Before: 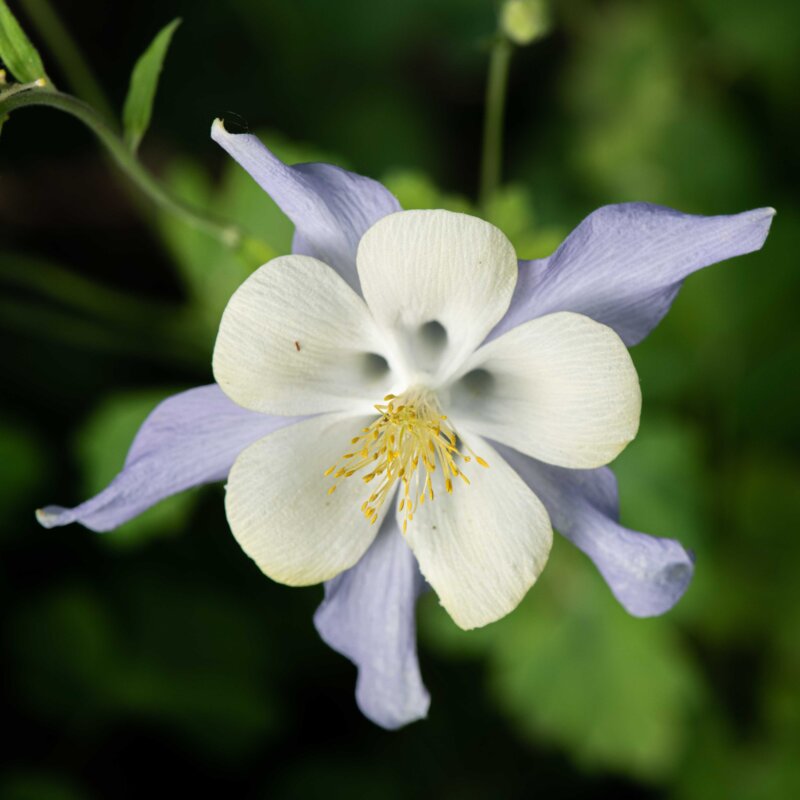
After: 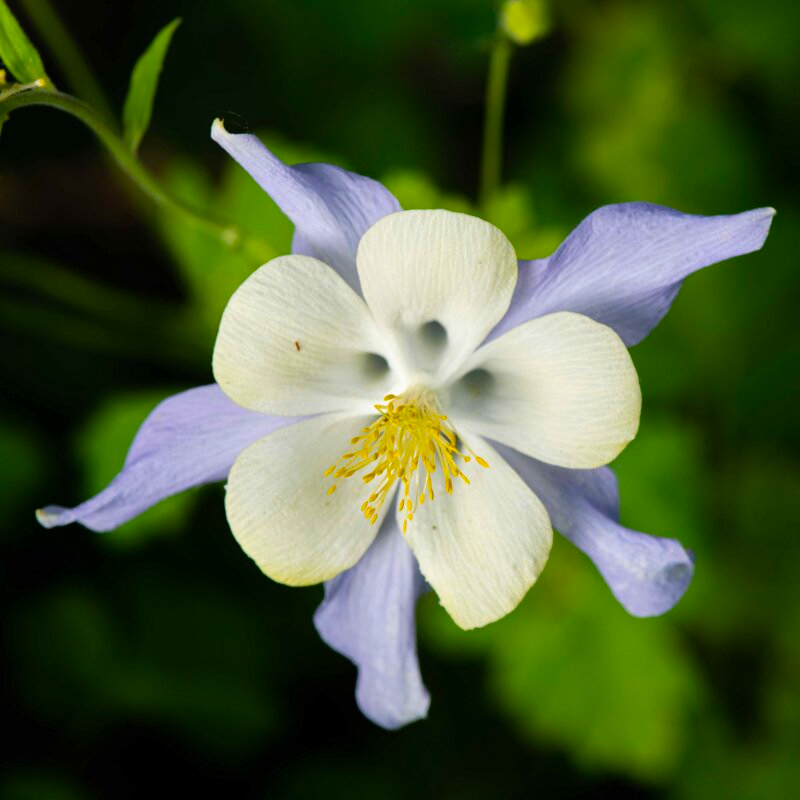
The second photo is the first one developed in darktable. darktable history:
color balance rgb: linear chroma grading › global chroma 15.602%, perceptual saturation grading › global saturation 35.834%
